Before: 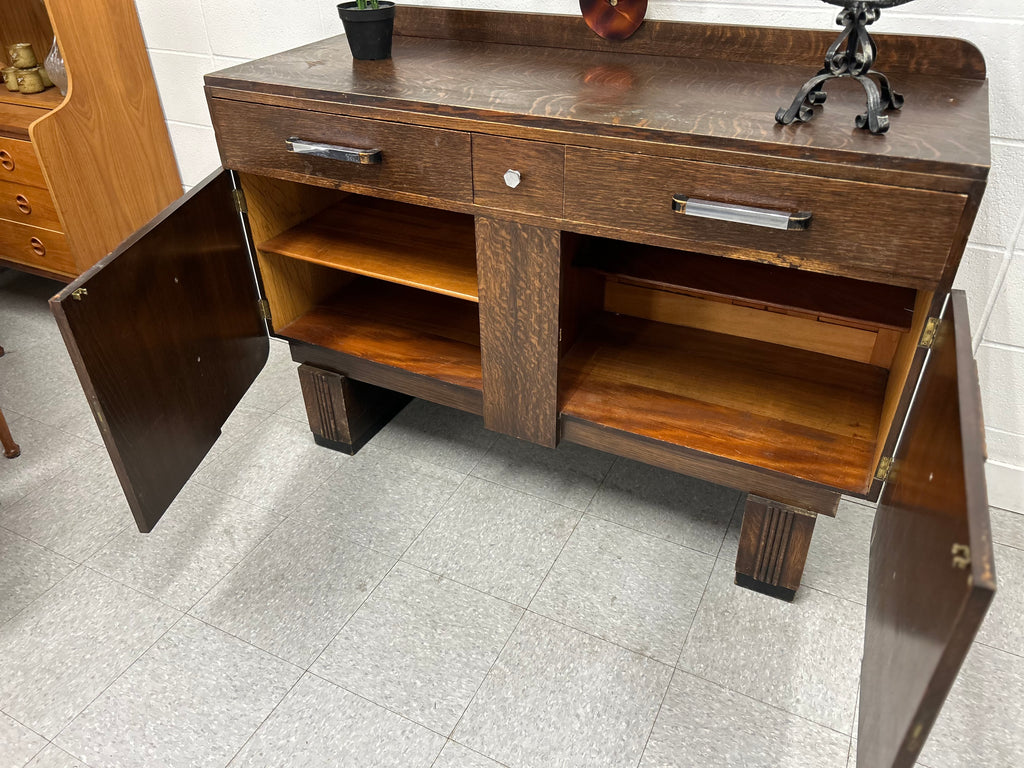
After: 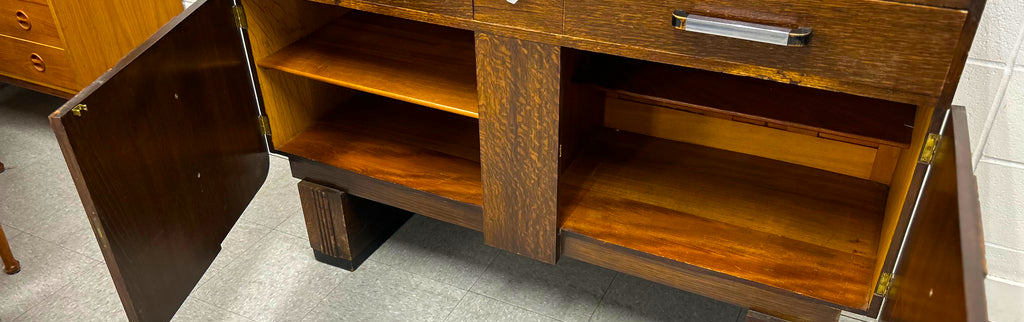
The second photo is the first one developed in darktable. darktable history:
crop and rotate: top 24.076%, bottom 33.995%
color balance rgb: linear chroma grading › shadows 10.607%, linear chroma grading › highlights 9.703%, linear chroma grading › global chroma 15.06%, linear chroma grading › mid-tones 14.645%, perceptual saturation grading › global saturation 11.754%, global vibrance 20%
